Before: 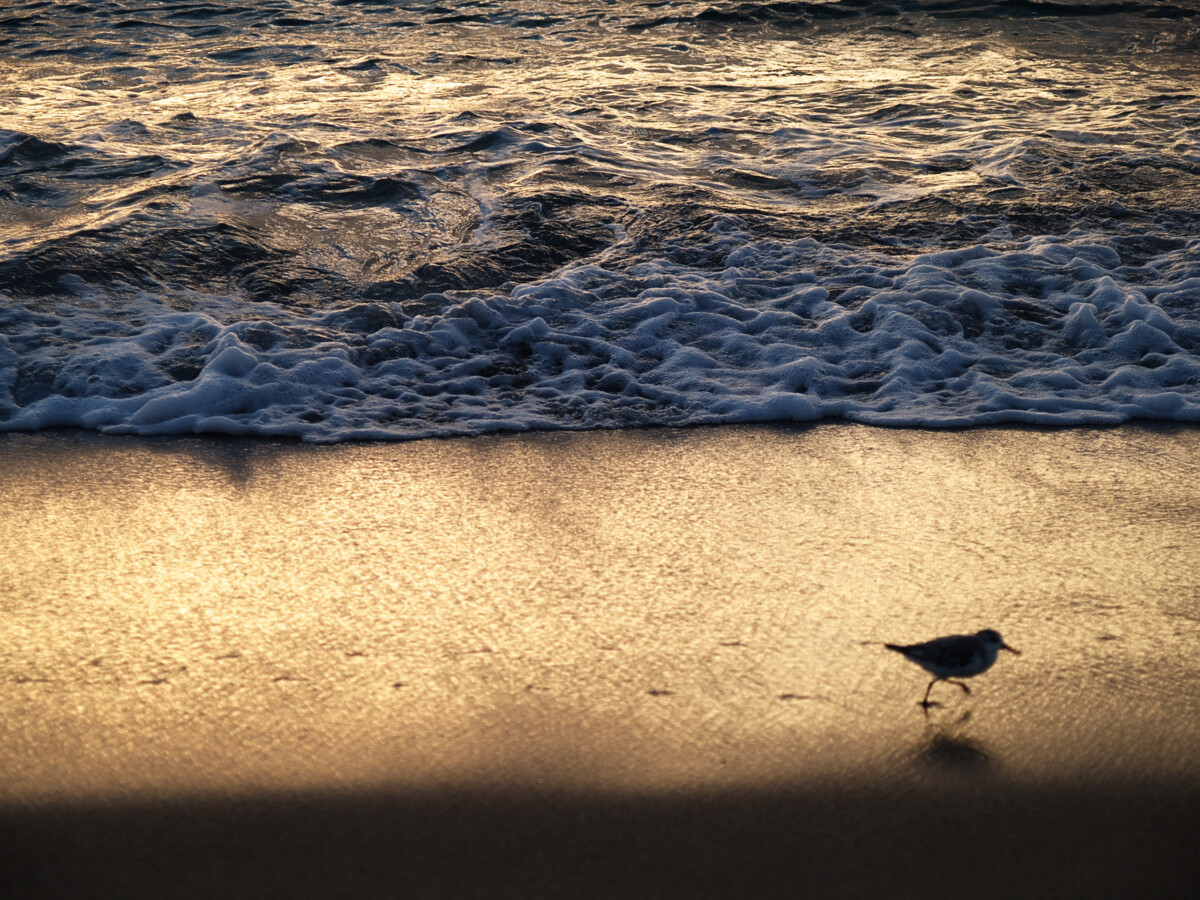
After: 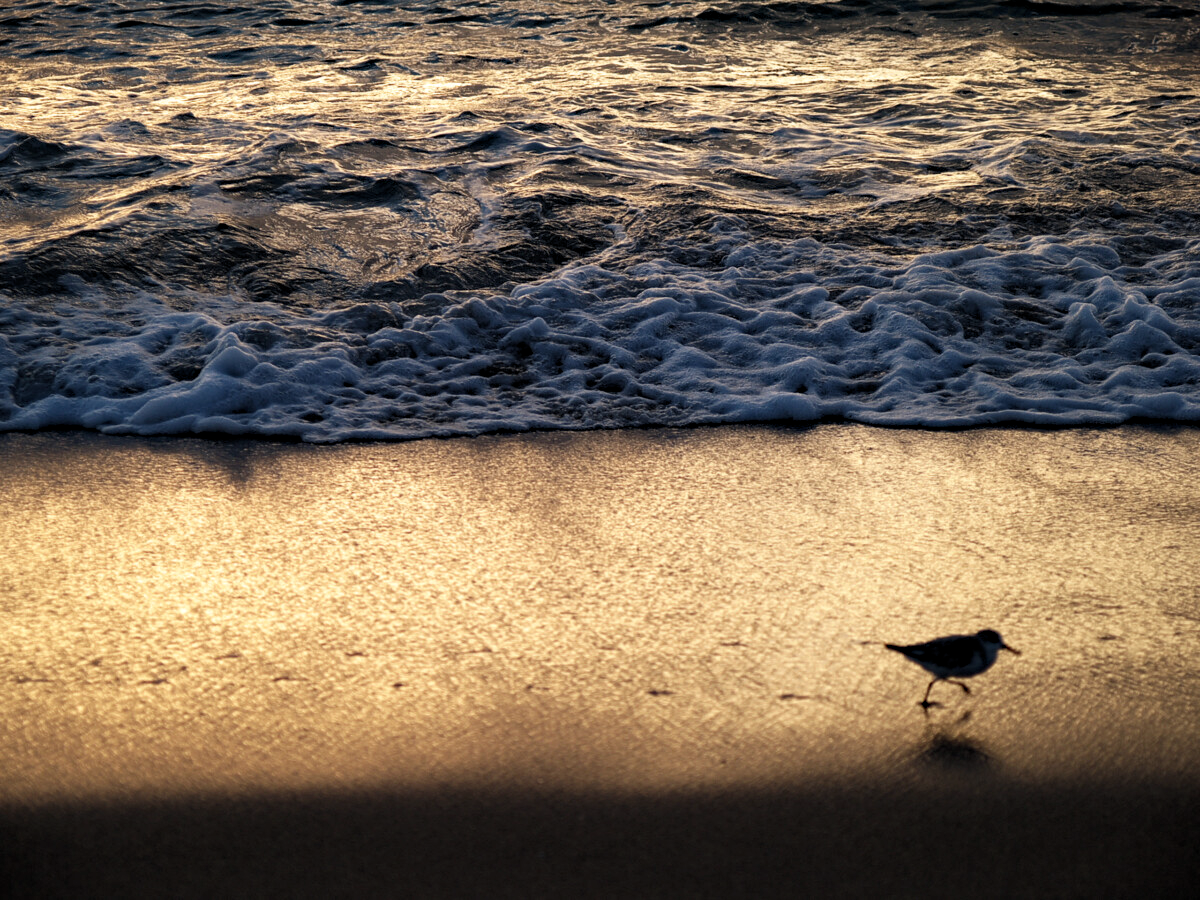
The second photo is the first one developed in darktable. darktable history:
haze removal: compatibility mode true, adaptive false
levels: levels [0.026, 0.507, 0.987]
